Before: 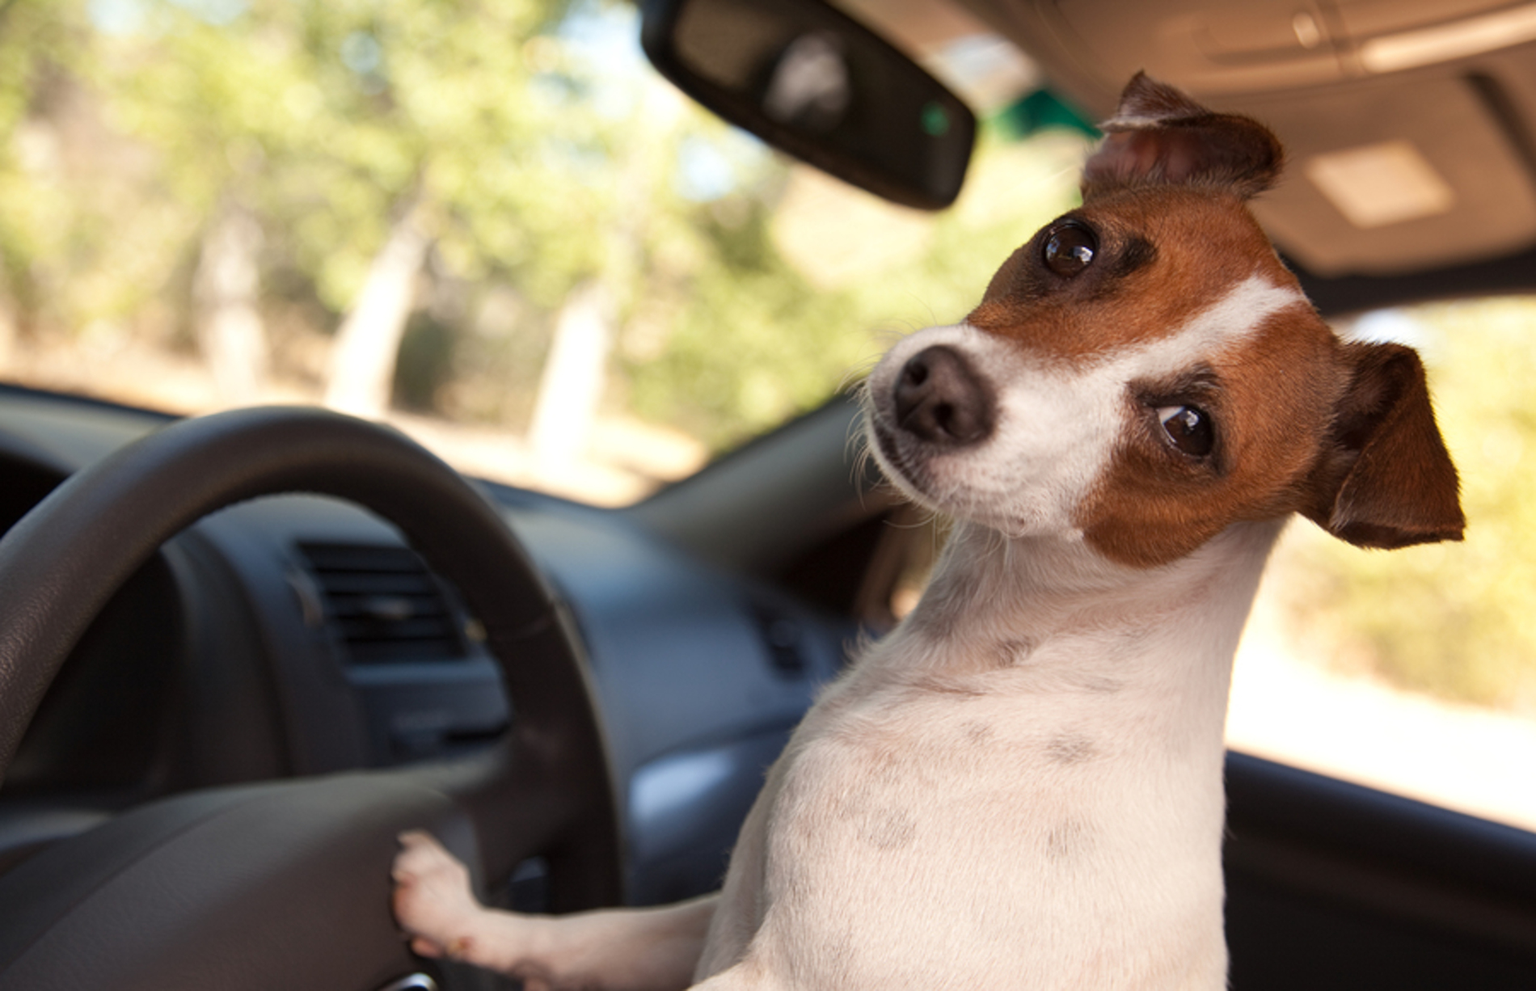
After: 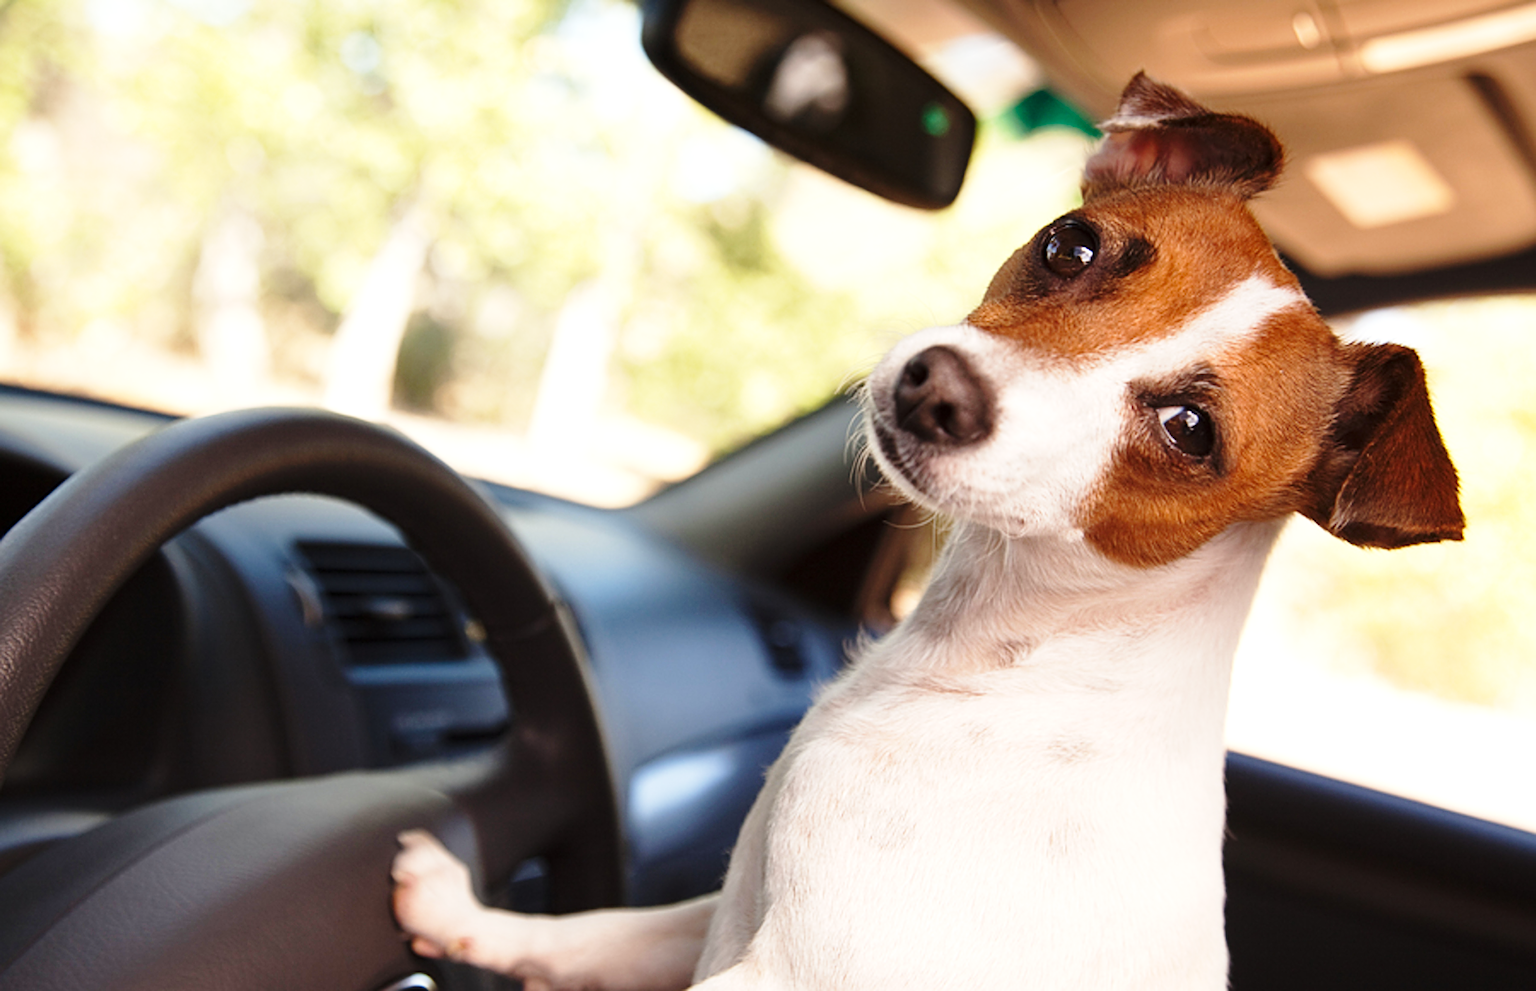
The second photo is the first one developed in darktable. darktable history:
base curve: curves: ch0 [(0, 0) (0.028, 0.03) (0.121, 0.232) (0.46, 0.748) (0.859, 0.968) (1, 1)], preserve colors none
exposure: exposure 0.203 EV, compensate highlight preservation false
sharpen: on, module defaults
